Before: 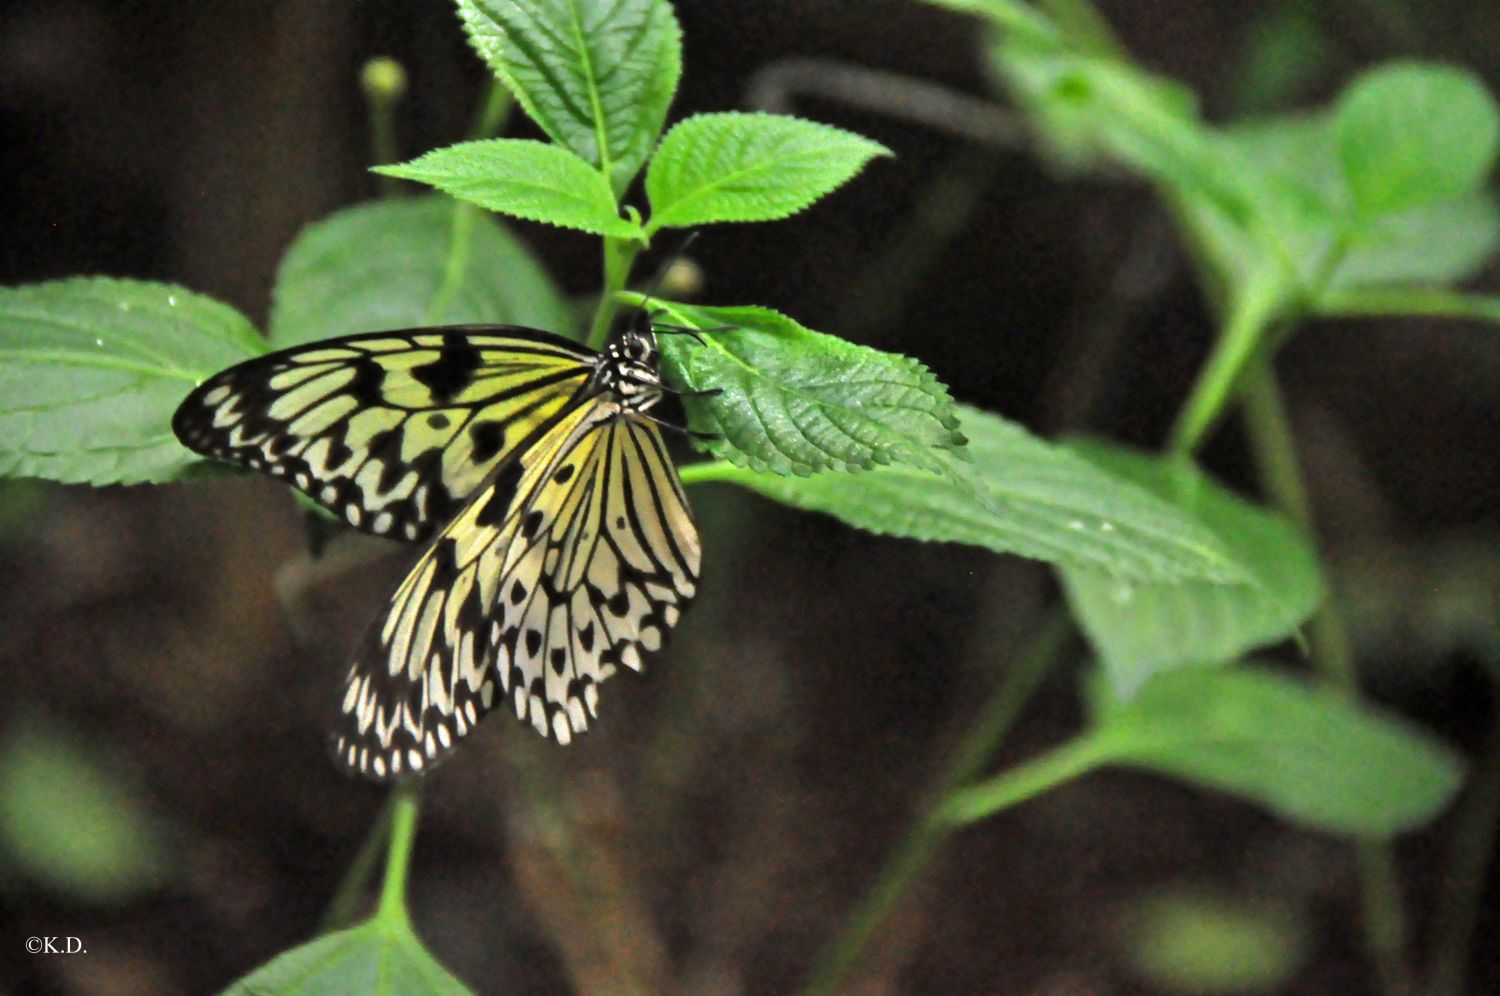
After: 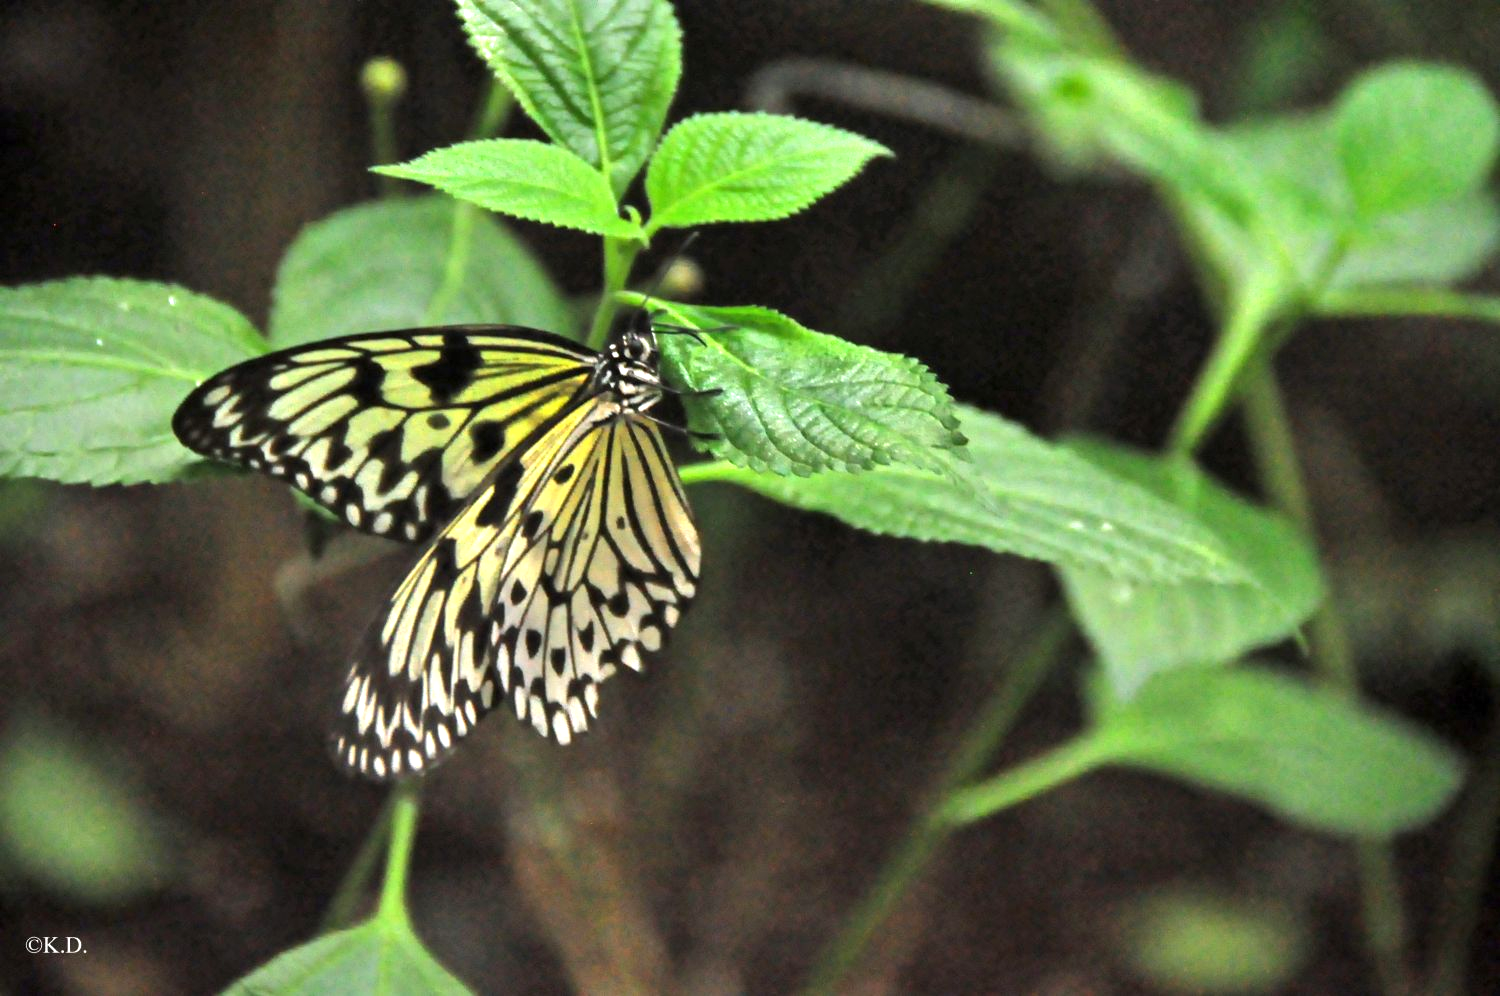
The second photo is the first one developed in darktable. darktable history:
exposure: exposure 0.506 EV, compensate highlight preservation false
